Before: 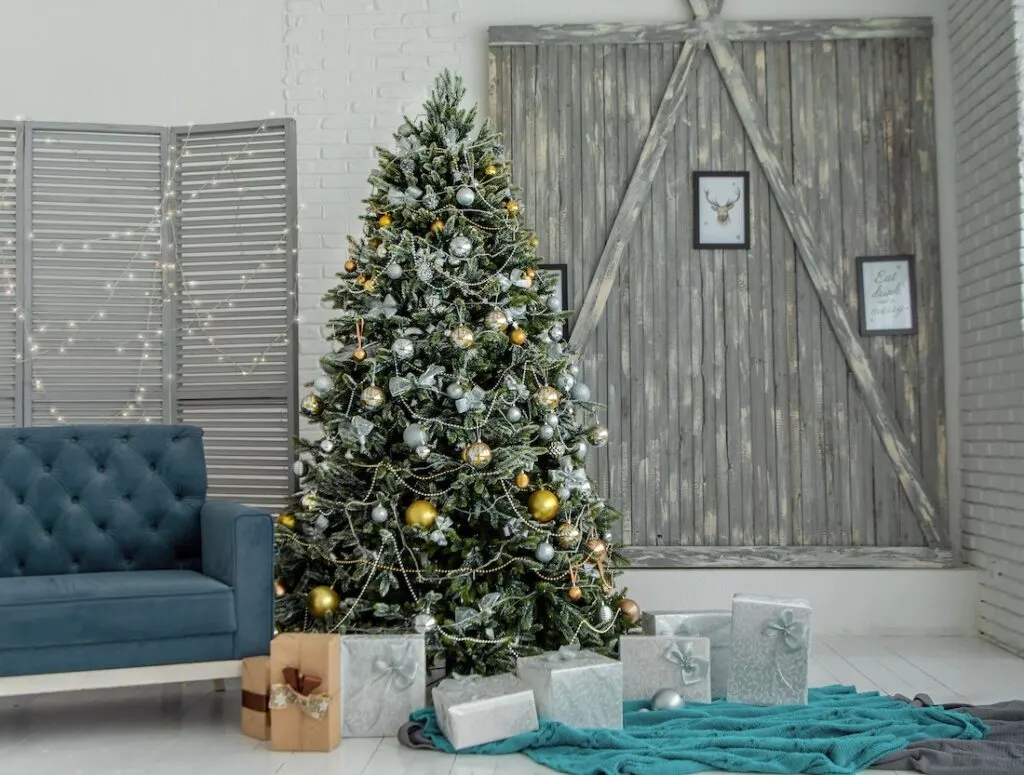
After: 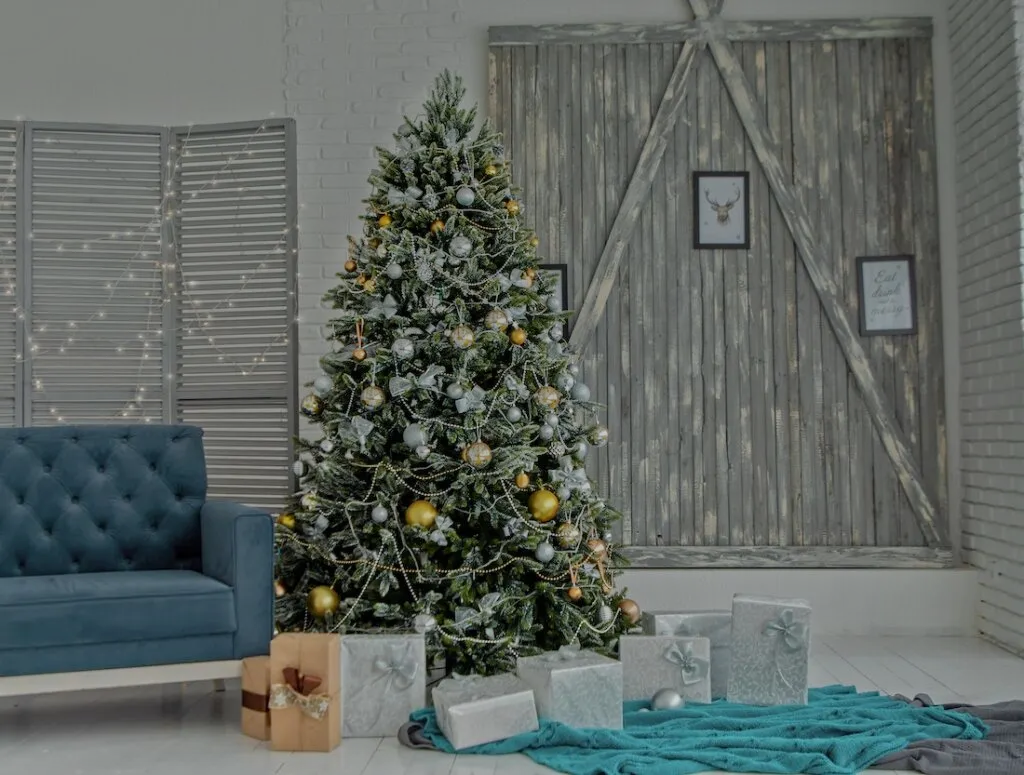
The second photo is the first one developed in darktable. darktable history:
tone equalizer: -8 EV -0.002 EV, -7 EV 0.005 EV, -6 EV -0.008 EV, -5 EV 0.007 EV, -4 EV -0.042 EV, -3 EV -0.233 EV, -2 EV -0.662 EV, -1 EV -0.983 EV, +0 EV -0.969 EV, smoothing diameter 2%, edges refinement/feathering 20, mask exposure compensation -1.57 EV, filter diffusion 5
graduated density: rotation -0.352°, offset 57.64
